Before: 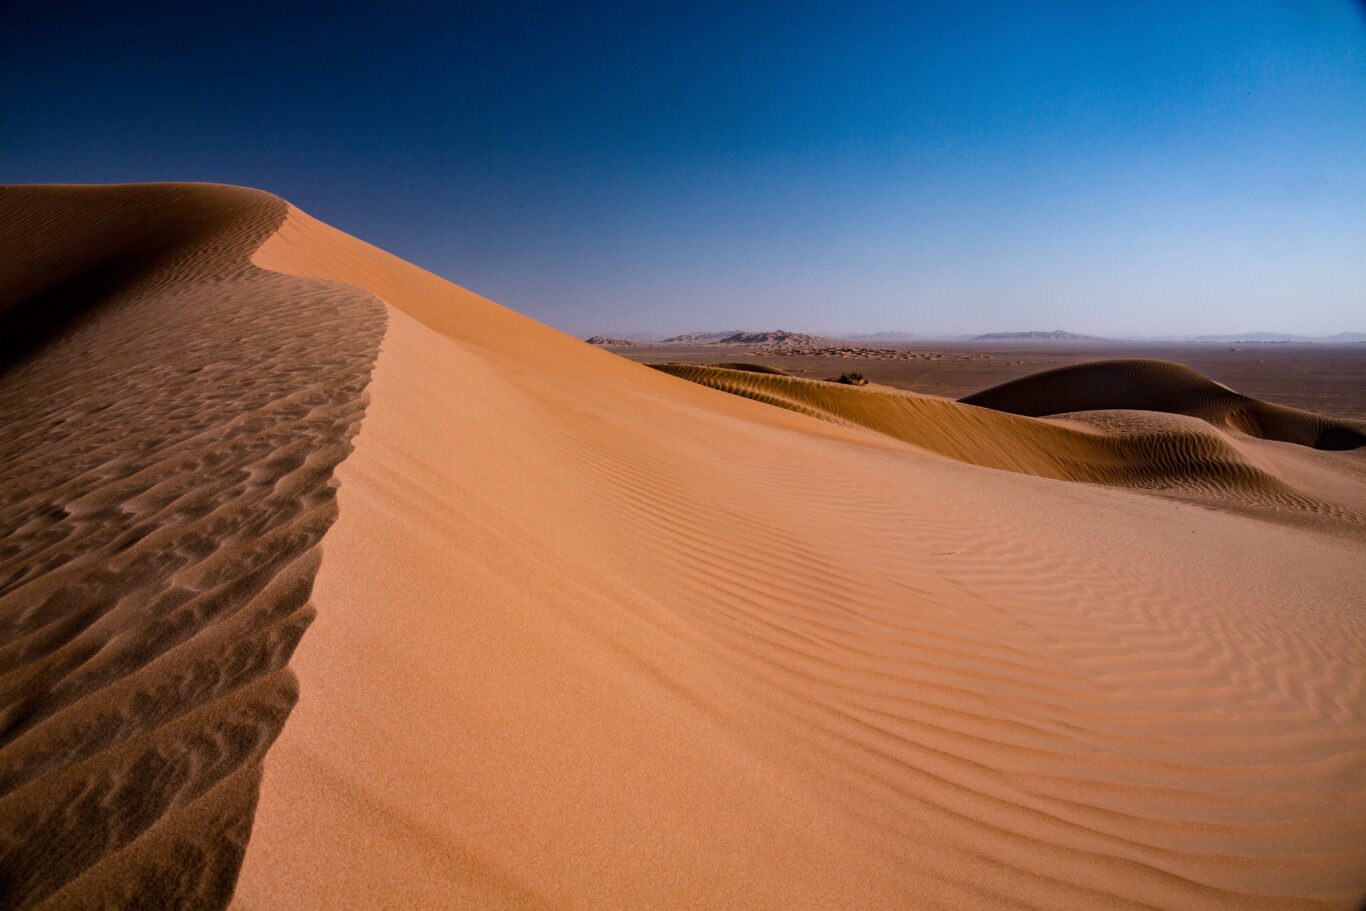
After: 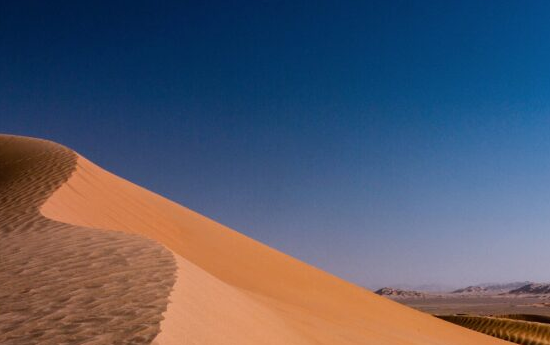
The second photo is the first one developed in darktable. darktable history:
crop: left 15.465%, top 5.443%, right 44.262%, bottom 56.614%
tone curve: curves: ch0 [(0, 0) (0.003, 0.003) (0.011, 0.011) (0.025, 0.025) (0.044, 0.045) (0.069, 0.07) (0.1, 0.101) (0.136, 0.138) (0.177, 0.18) (0.224, 0.228) (0.277, 0.281) (0.335, 0.34) (0.399, 0.405) (0.468, 0.475) (0.543, 0.551) (0.623, 0.633) (0.709, 0.72) (0.801, 0.813) (0.898, 0.907) (1, 1)], color space Lab, independent channels, preserve colors none
